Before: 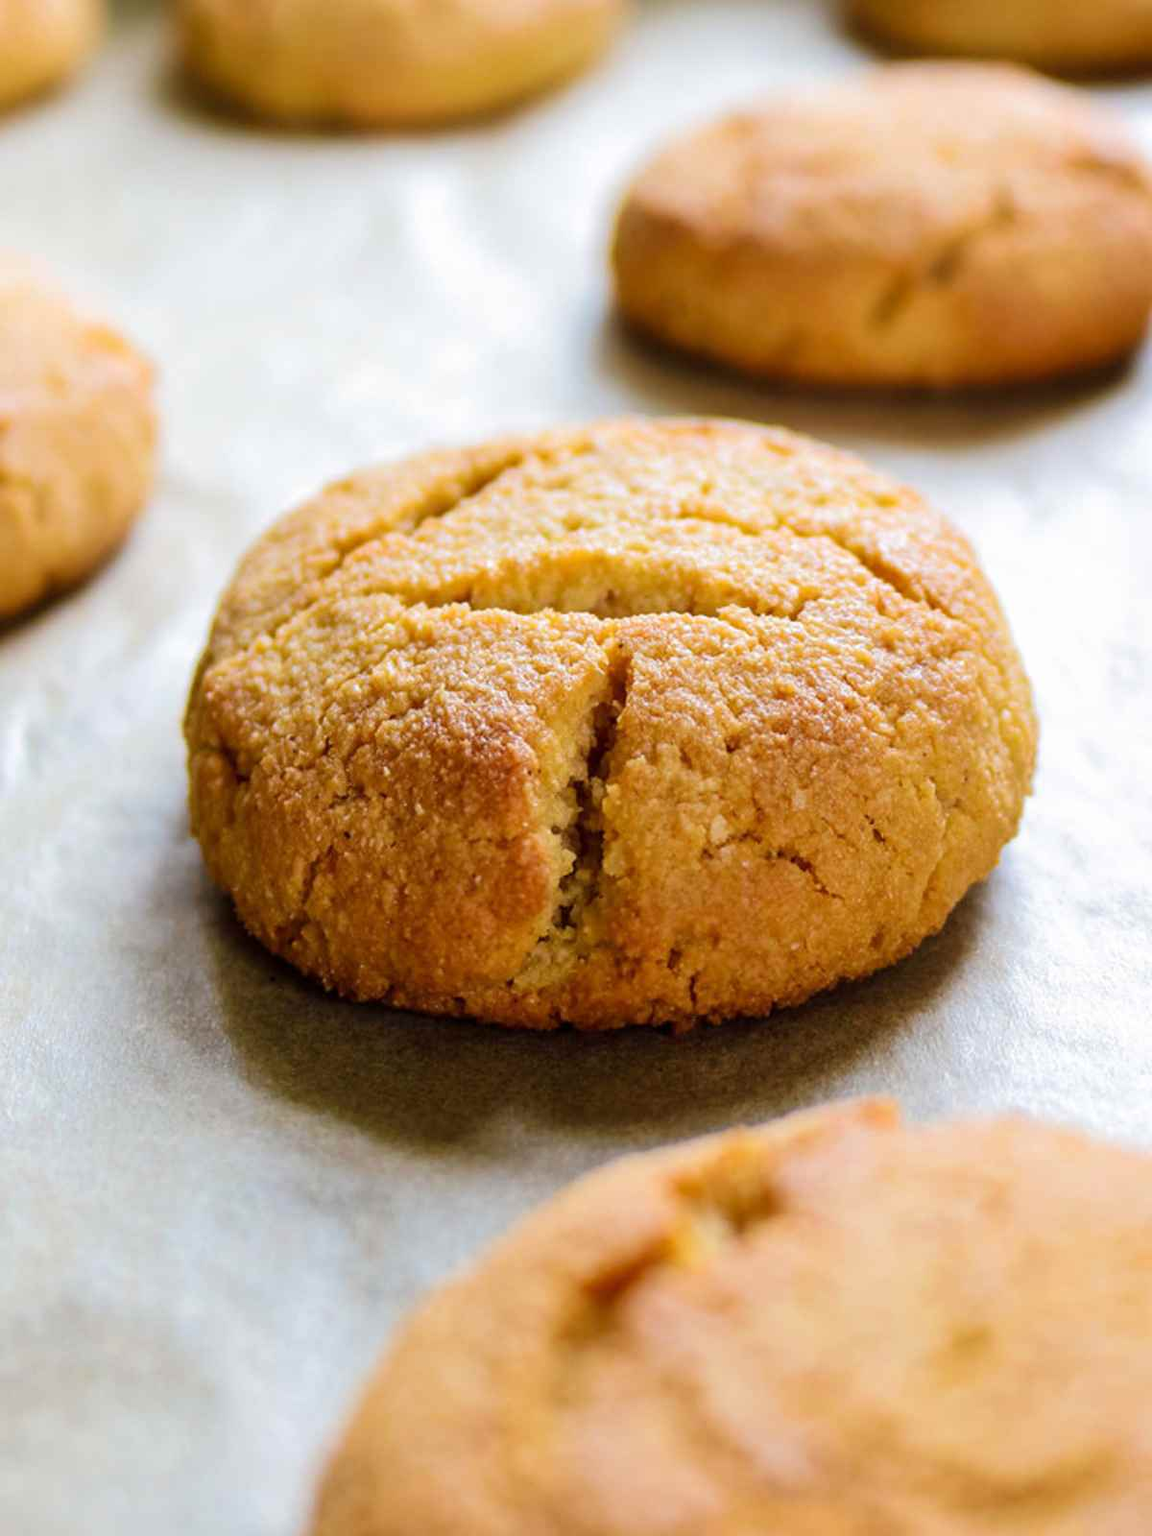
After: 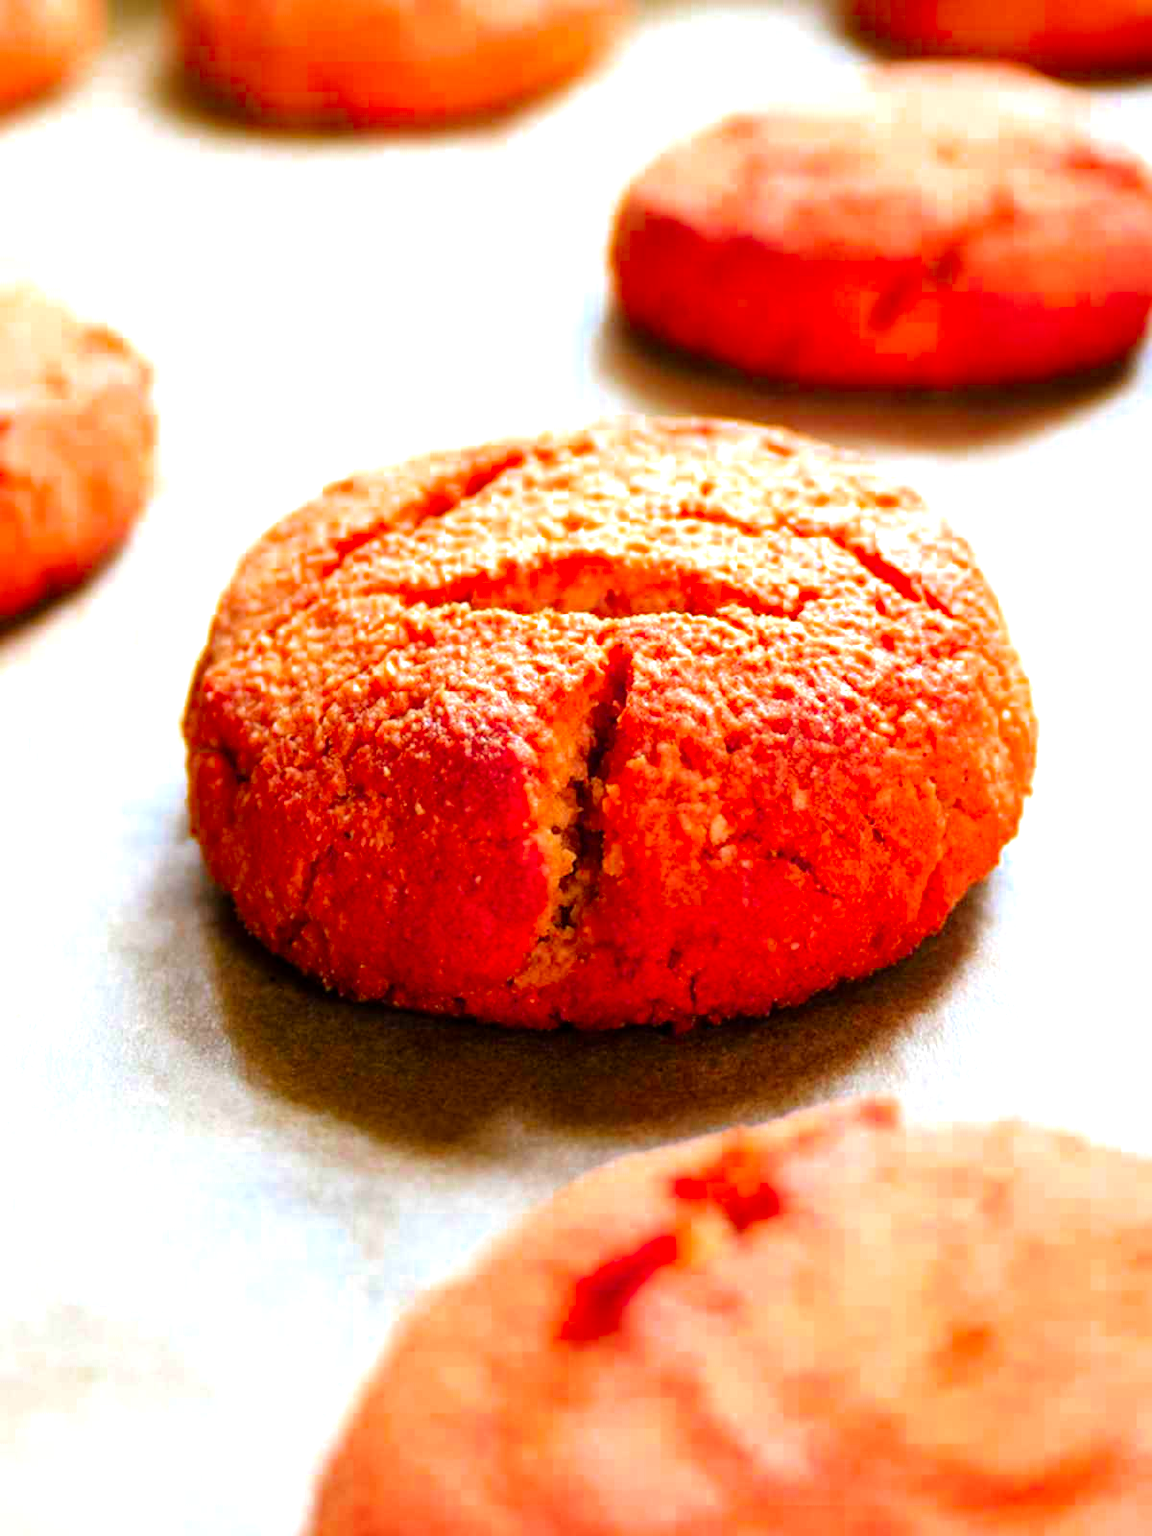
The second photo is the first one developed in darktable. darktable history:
color zones: curves: ch0 [(0.473, 0.374) (0.742, 0.784)]; ch1 [(0.354, 0.737) (0.742, 0.705)]; ch2 [(0.318, 0.421) (0.758, 0.532)]
exposure: black level correction 0.001, exposure 0.193 EV, compensate highlight preservation false
tone equalizer: -8 EV -0.754 EV, -7 EV -0.718 EV, -6 EV -0.621 EV, -5 EV -0.407 EV, -3 EV 0.383 EV, -2 EV 0.6 EV, -1 EV 0.693 EV, +0 EV 0.728 EV
